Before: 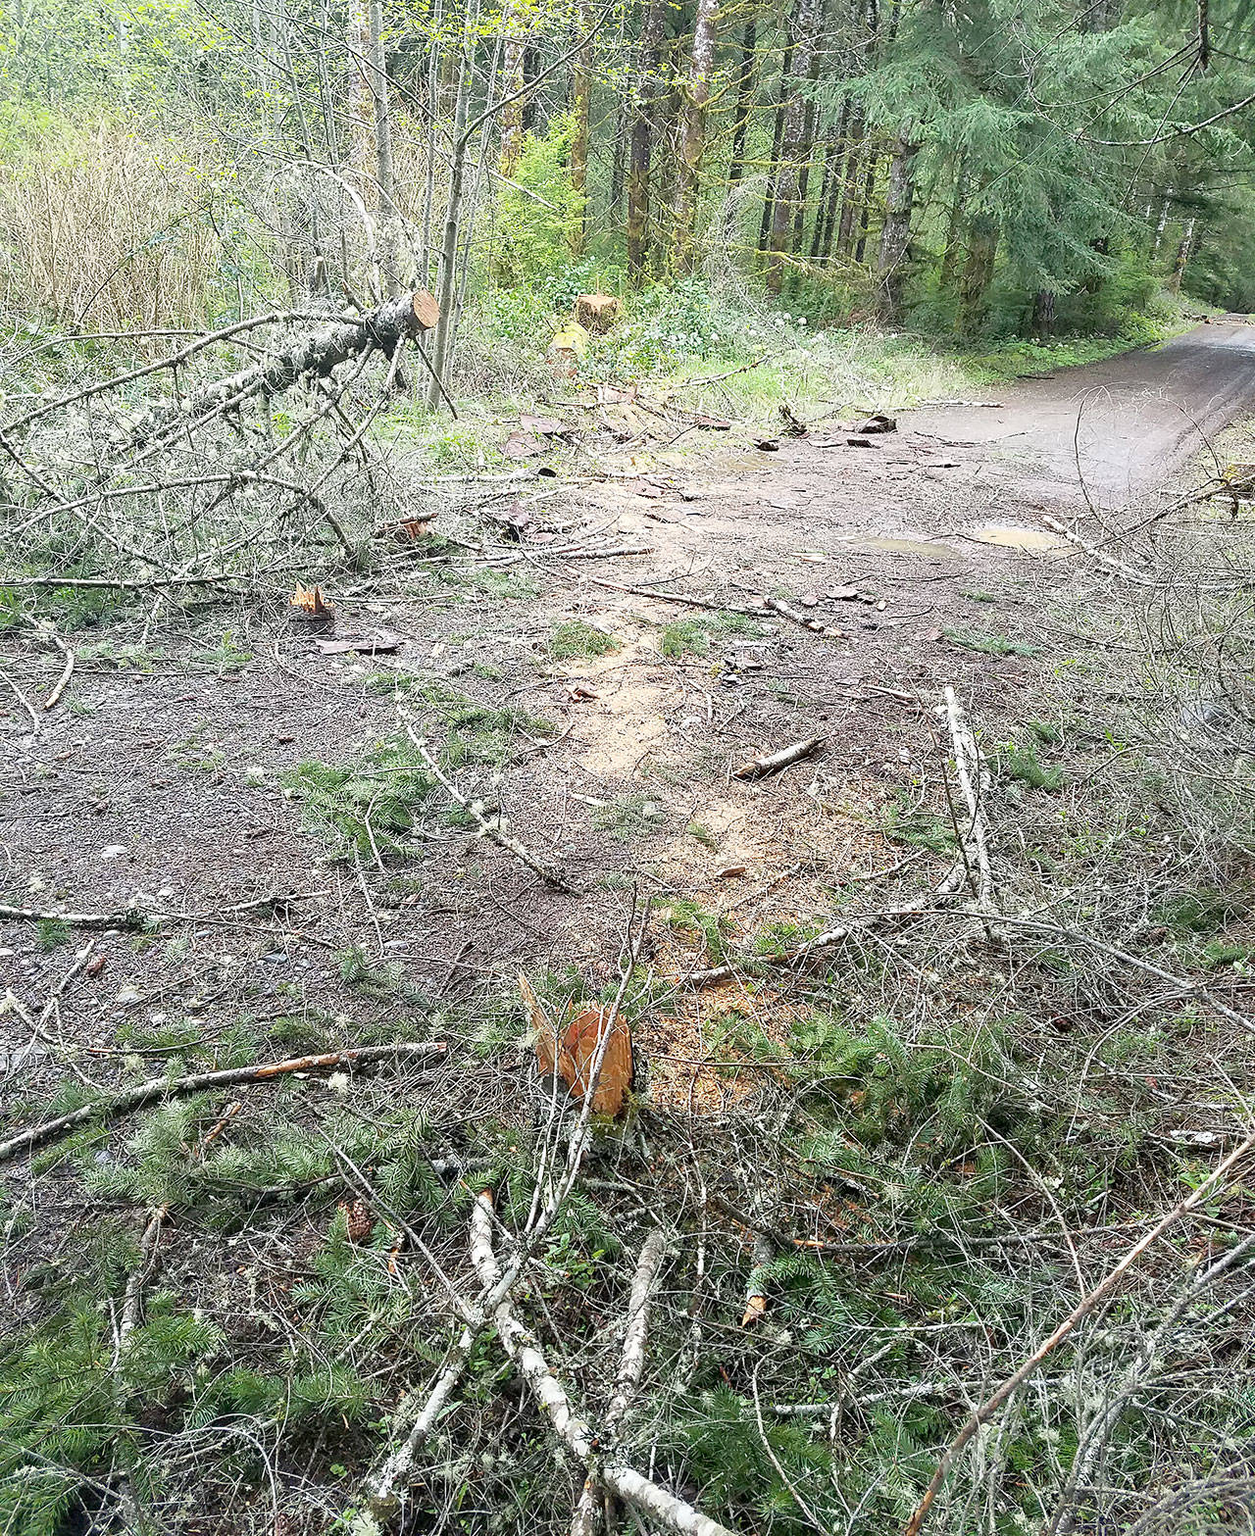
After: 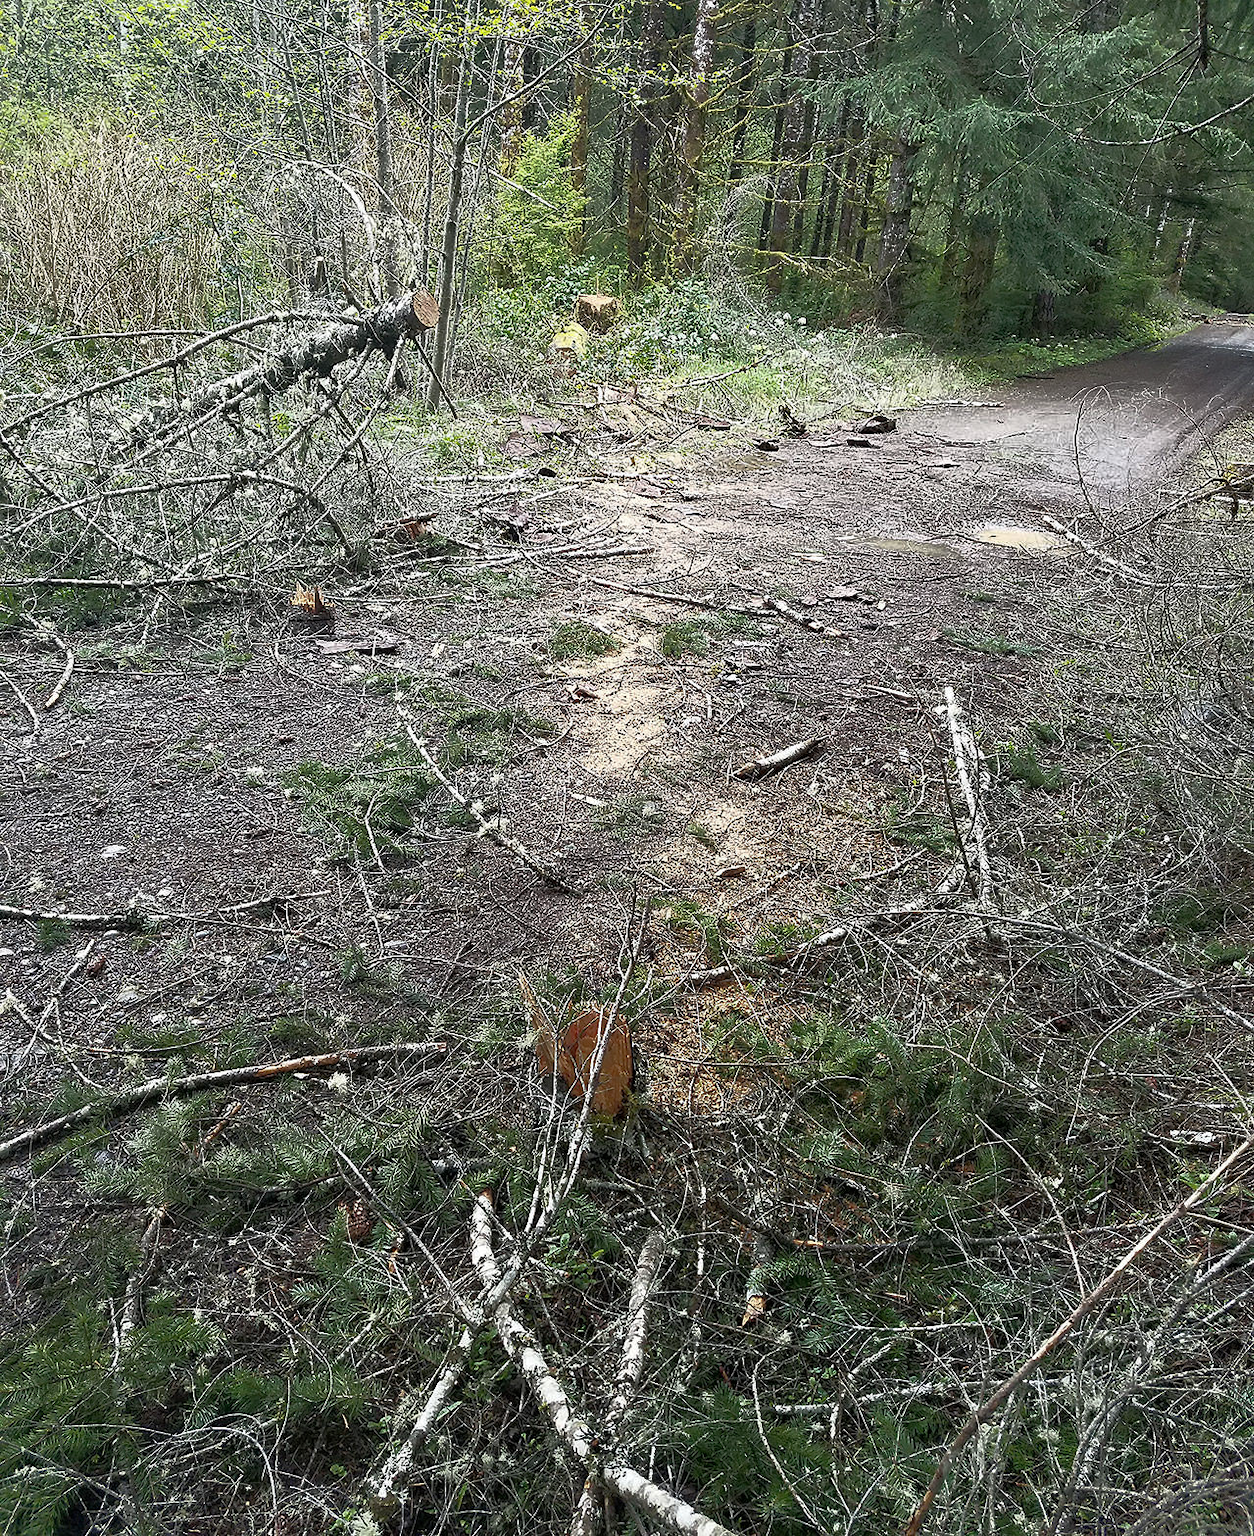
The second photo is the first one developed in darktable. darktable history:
base curve: curves: ch0 [(0, 0) (0.564, 0.291) (0.802, 0.731) (1, 1)]
shadows and highlights: shadows 25, highlights -48, soften with gaussian
